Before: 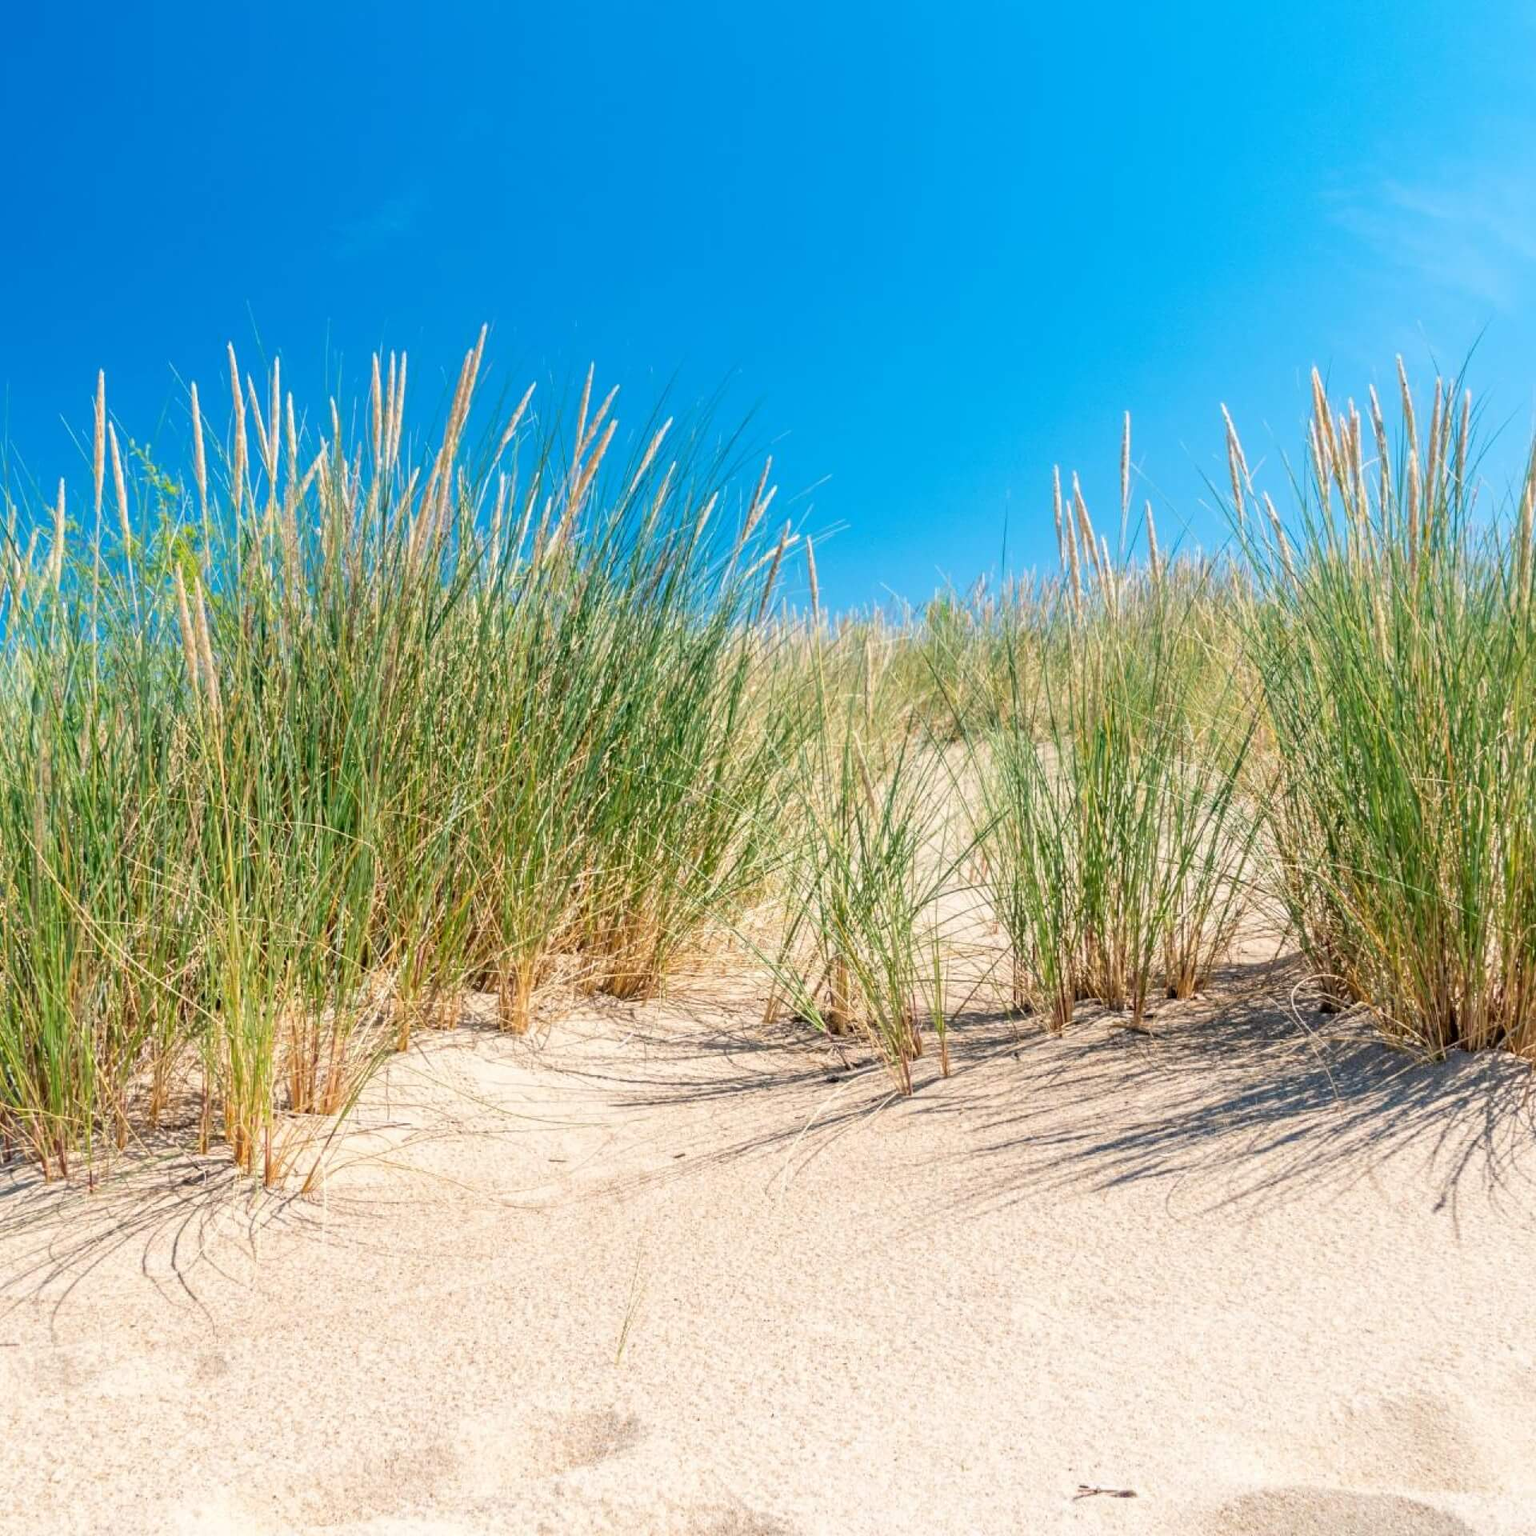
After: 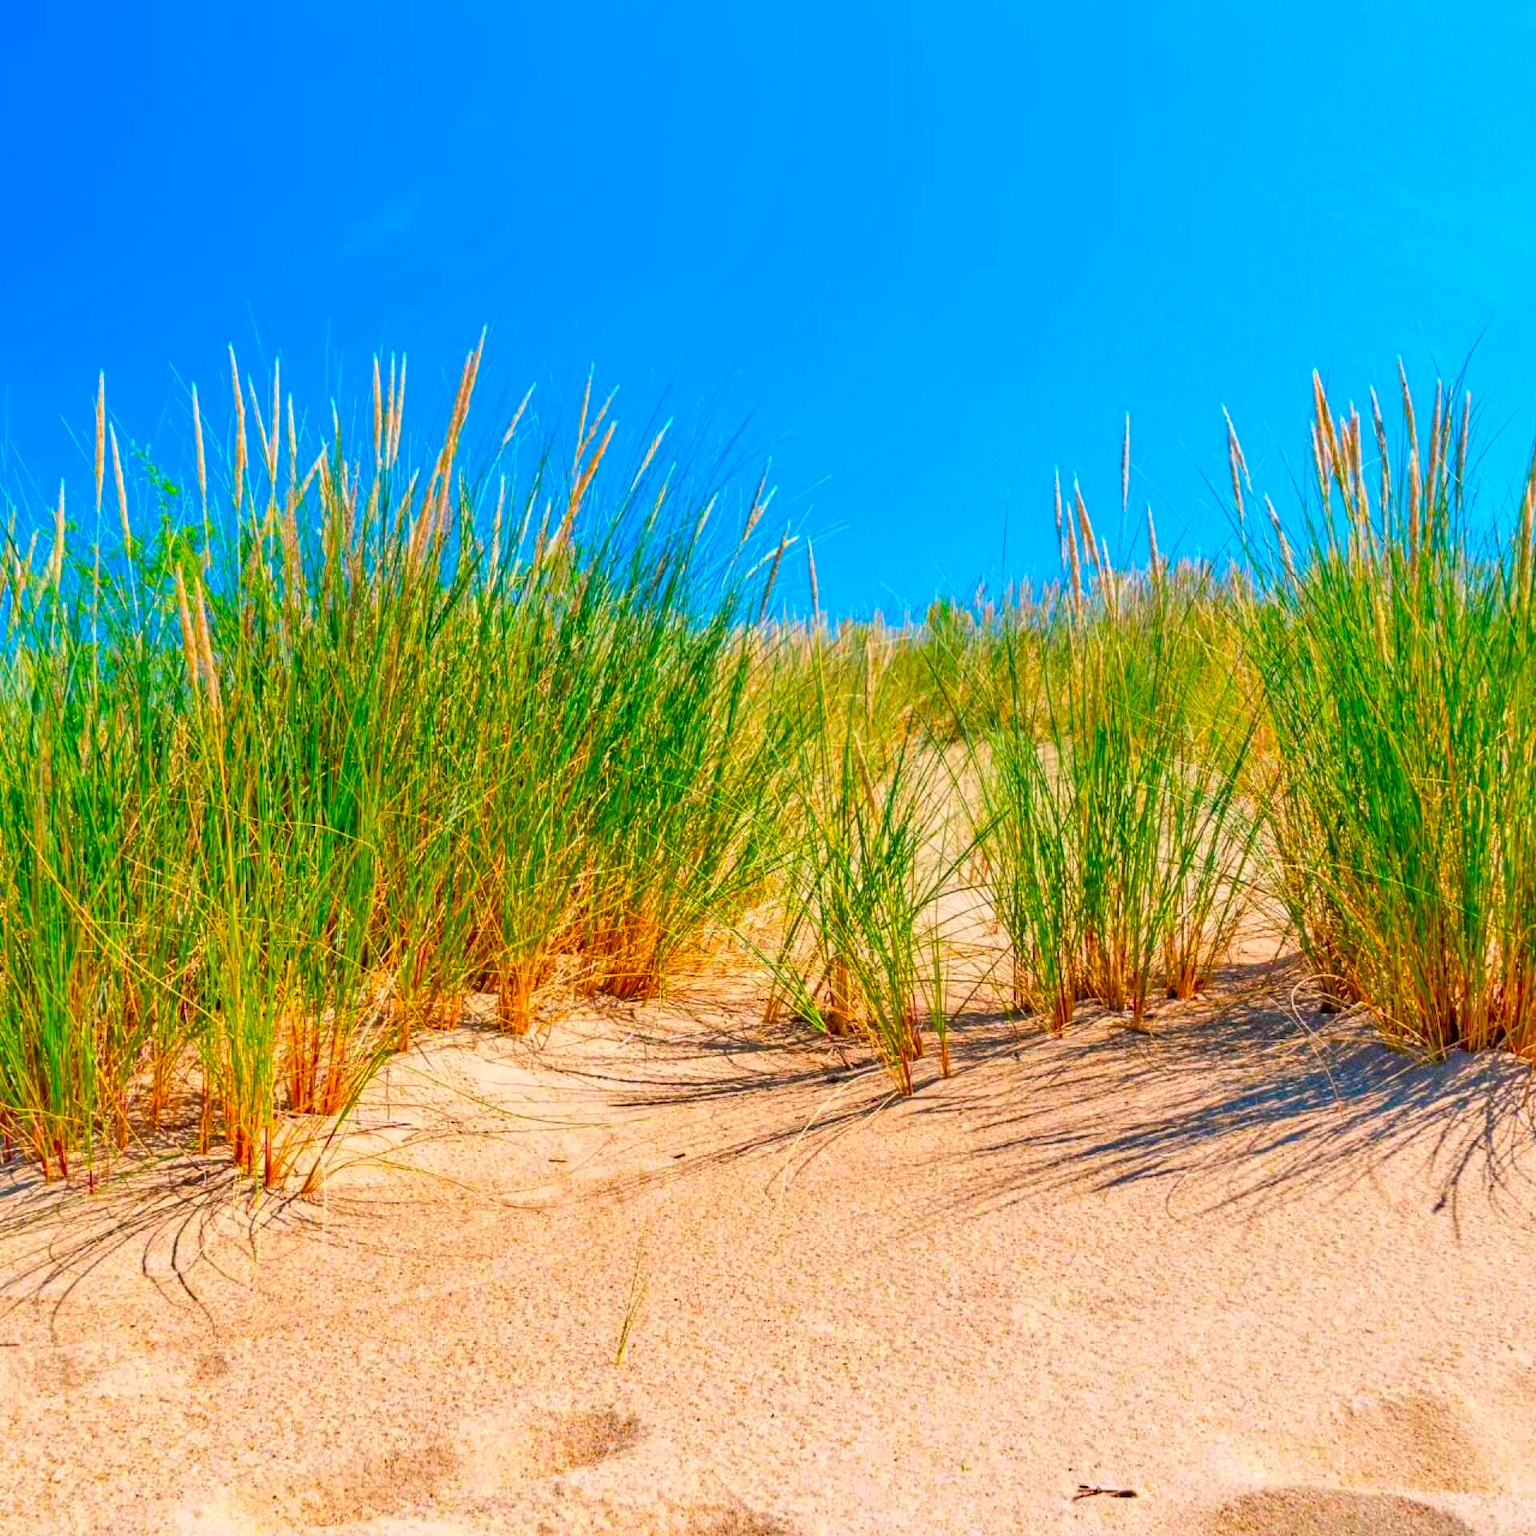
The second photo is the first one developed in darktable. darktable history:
shadows and highlights: shadows 43.59, white point adjustment -1.57, soften with gaussian
color correction: highlights a* 1.65, highlights b* -1.81, saturation 2.47
